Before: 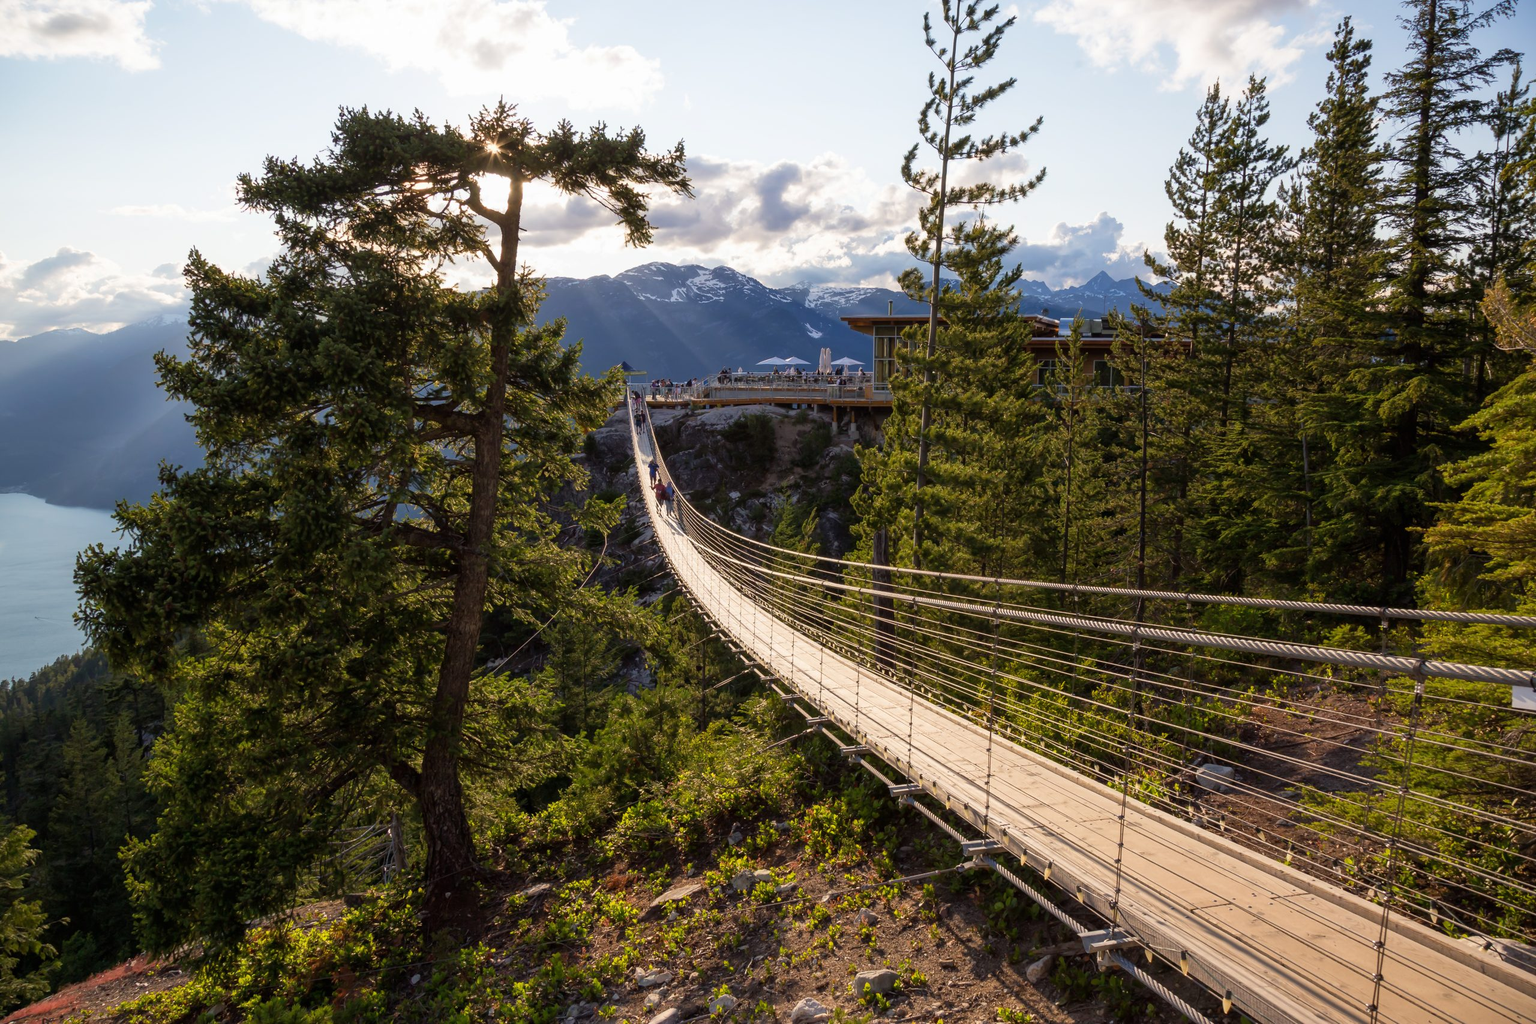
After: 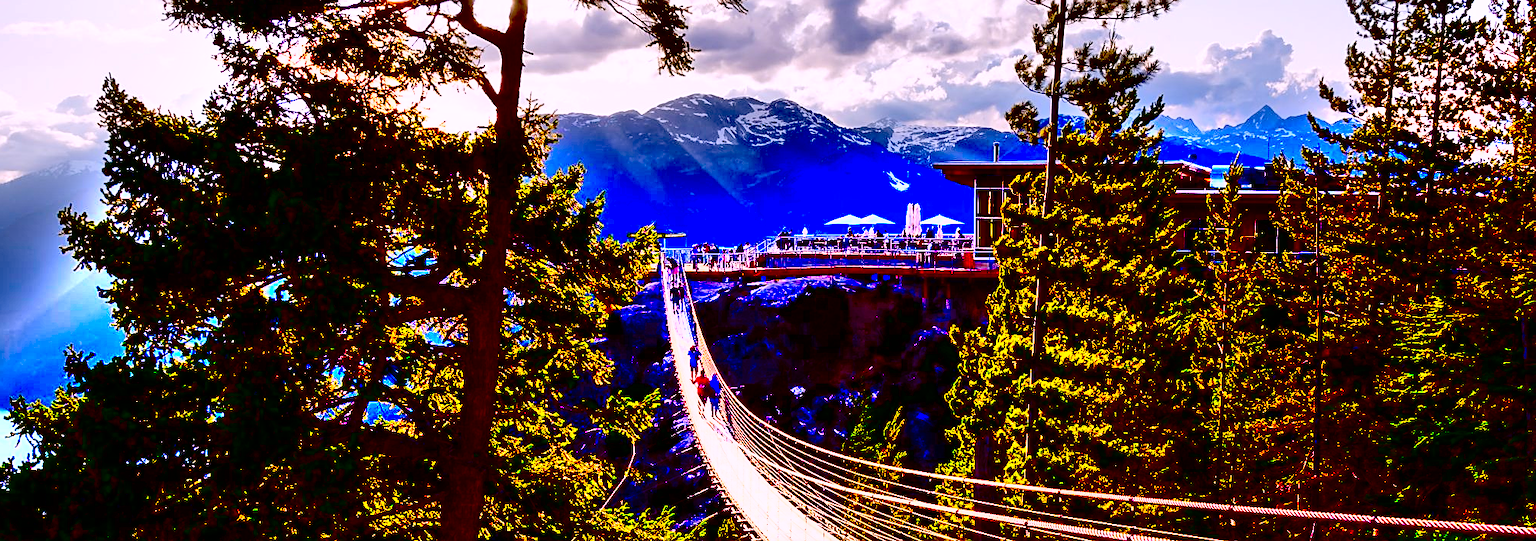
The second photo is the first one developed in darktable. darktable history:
sharpen: on, module defaults
fill light: on, module defaults
exposure: black level correction 0.1, exposure -0.092 EV, compensate highlight preservation false
shadows and highlights: white point adjustment 1, soften with gaussian
white balance: red 1.066, blue 1.119
crop: left 7.036%, top 18.398%, right 14.379%, bottom 40.043%
